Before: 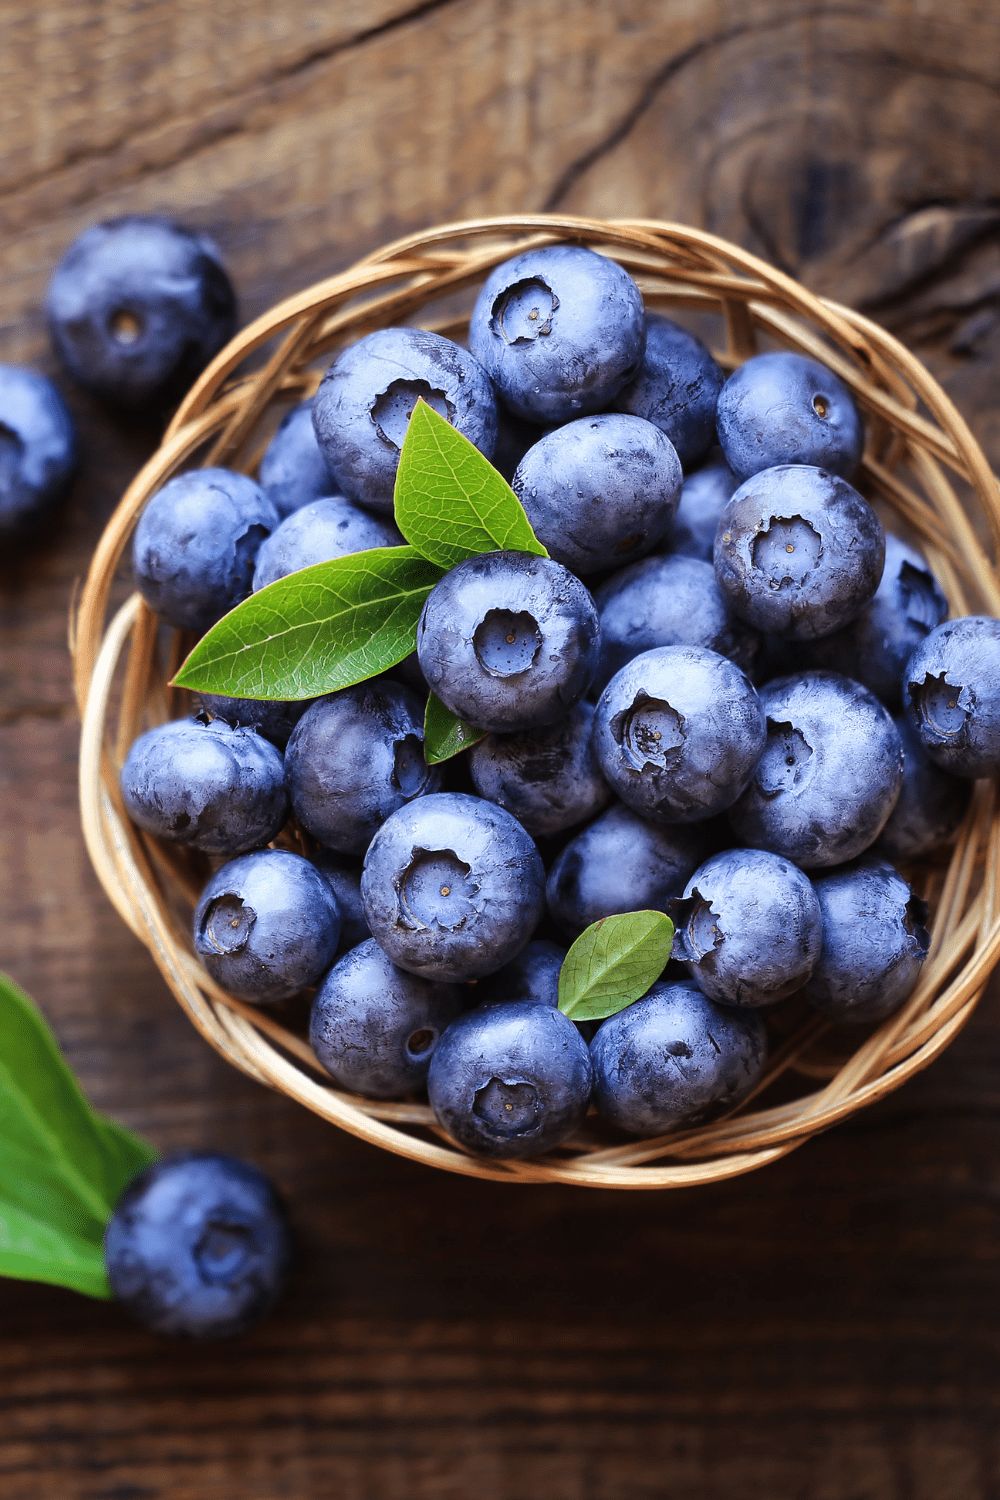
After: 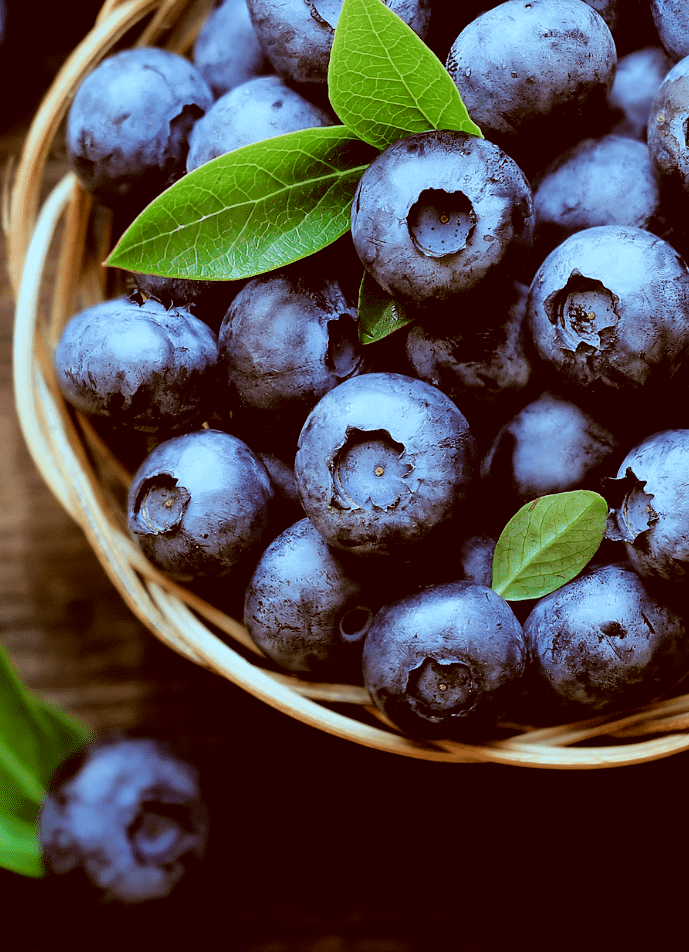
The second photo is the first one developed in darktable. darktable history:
filmic rgb: black relative exposure -3.96 EV, white relative exposure 3.15 EV, threshold 2.96 EV, hardness 2.87, enable highlight reconstruction true
crop: left 6.694%, top 28.005%, right 24.38%, bottom 8.479%
color correction: highlights a* -14.2, highlights b* -16.72, shadows a* 10.54, shadows b* 29.5
